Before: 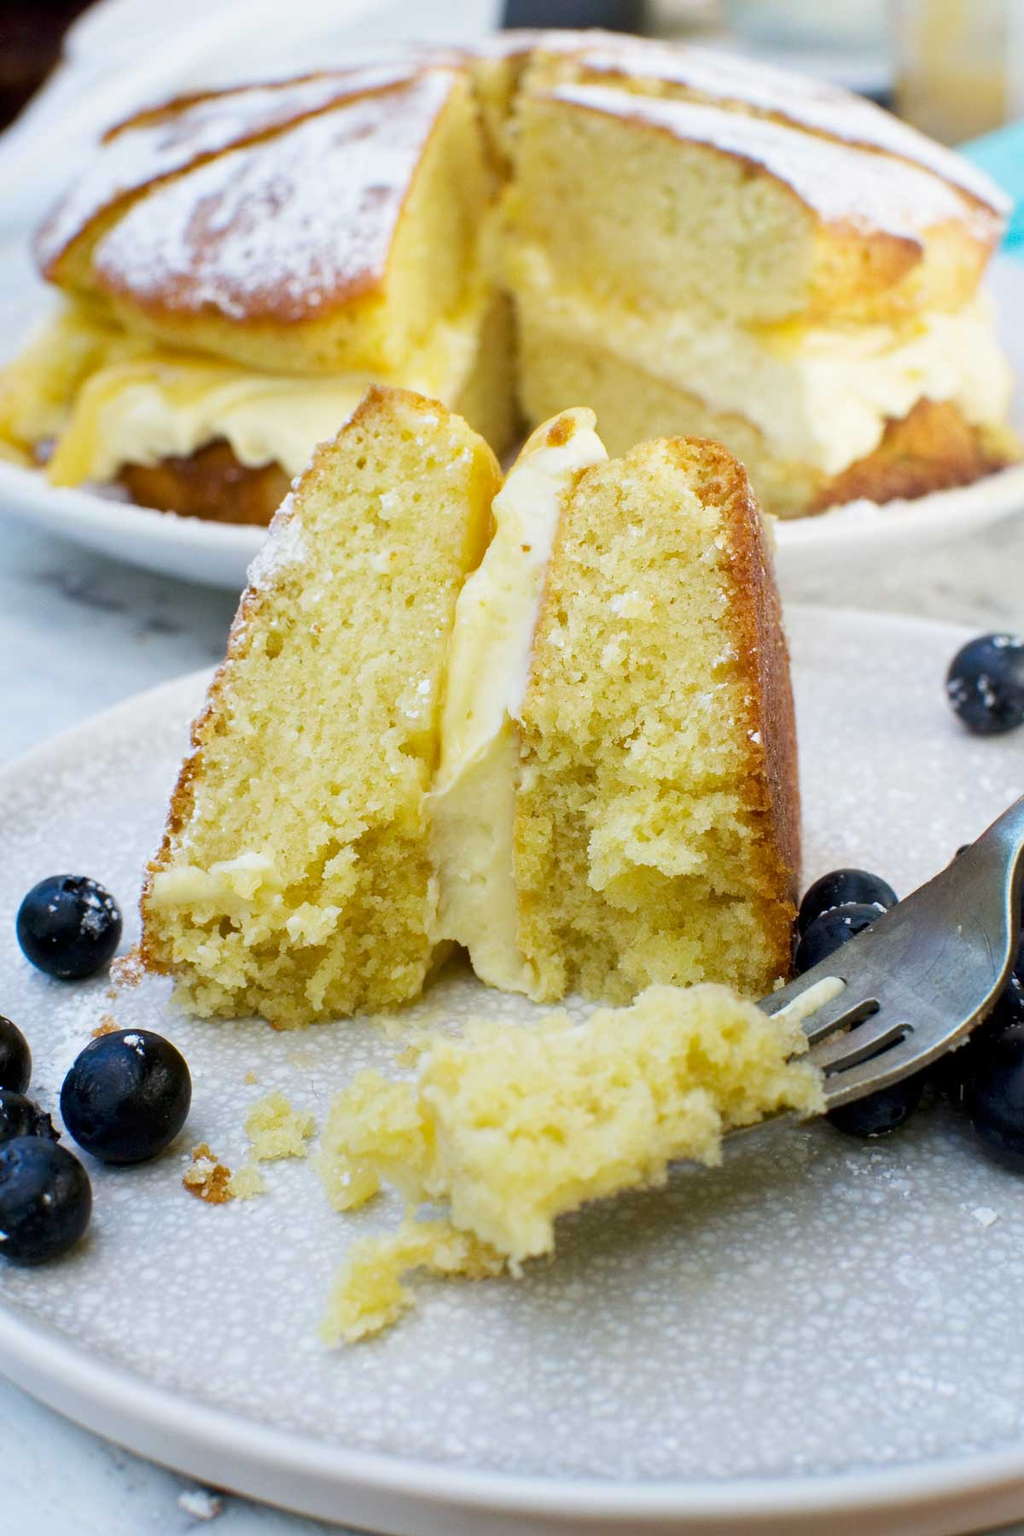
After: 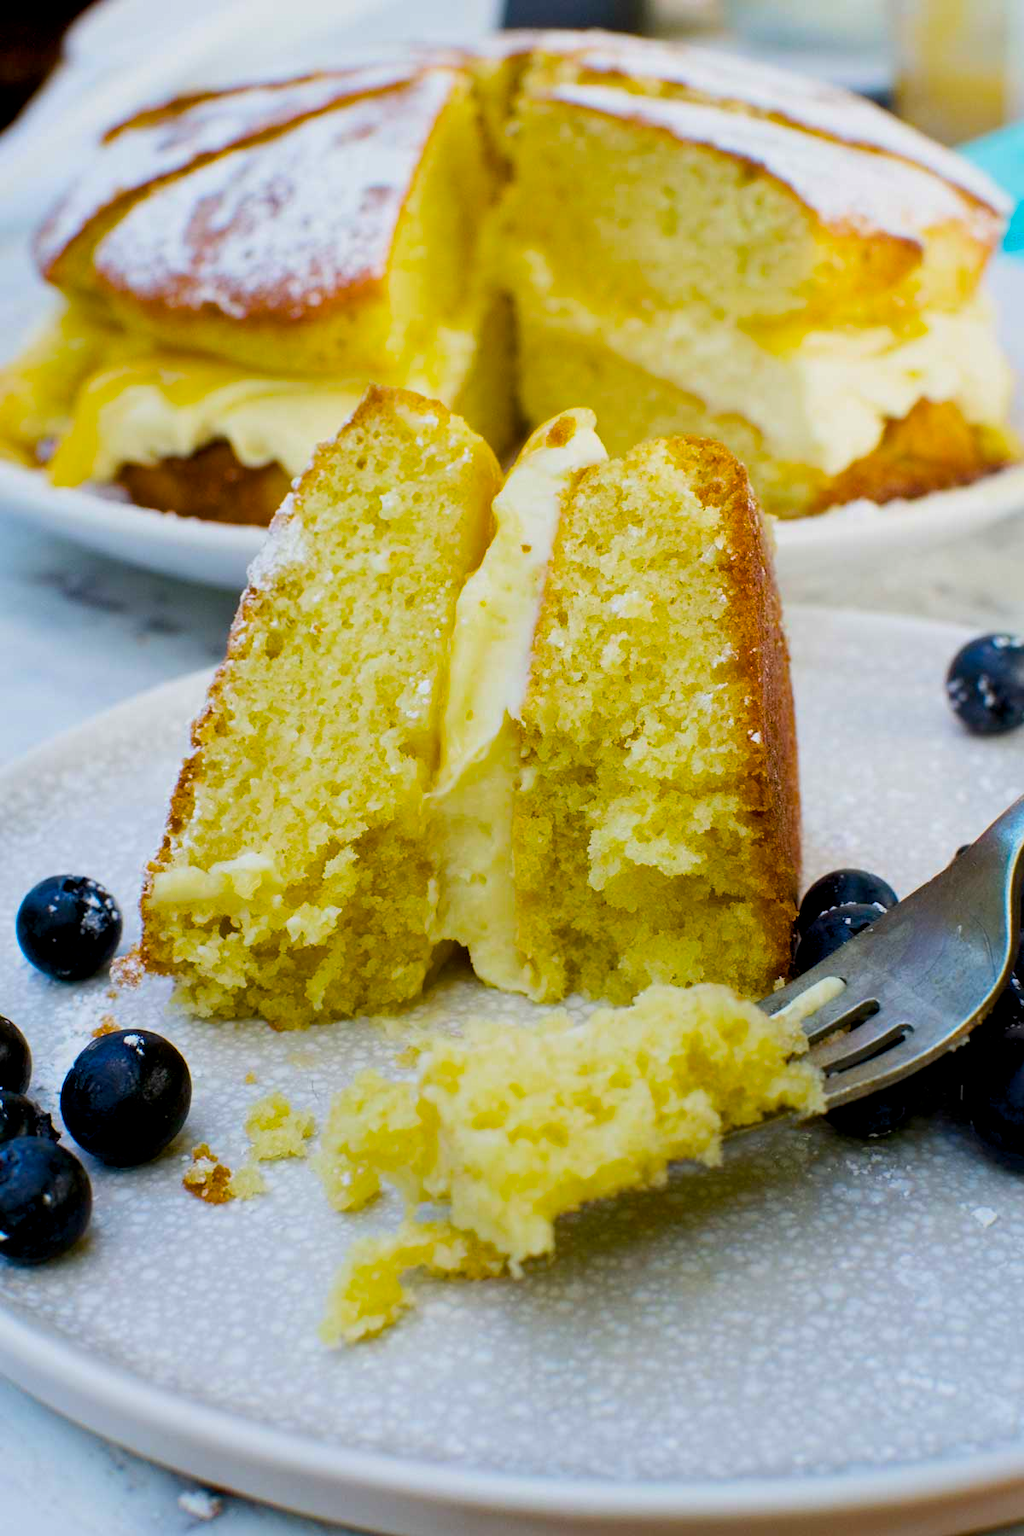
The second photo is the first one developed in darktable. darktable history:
exposure: black level correction 0.006, exposure -0.226 EV, compensate exposure bias true, compensate highlight preservation false
color balance rgb: shadows lift › luminance -19.996%, perceptual saturation grading › global saturation 40.956%, global vibrance 20%
